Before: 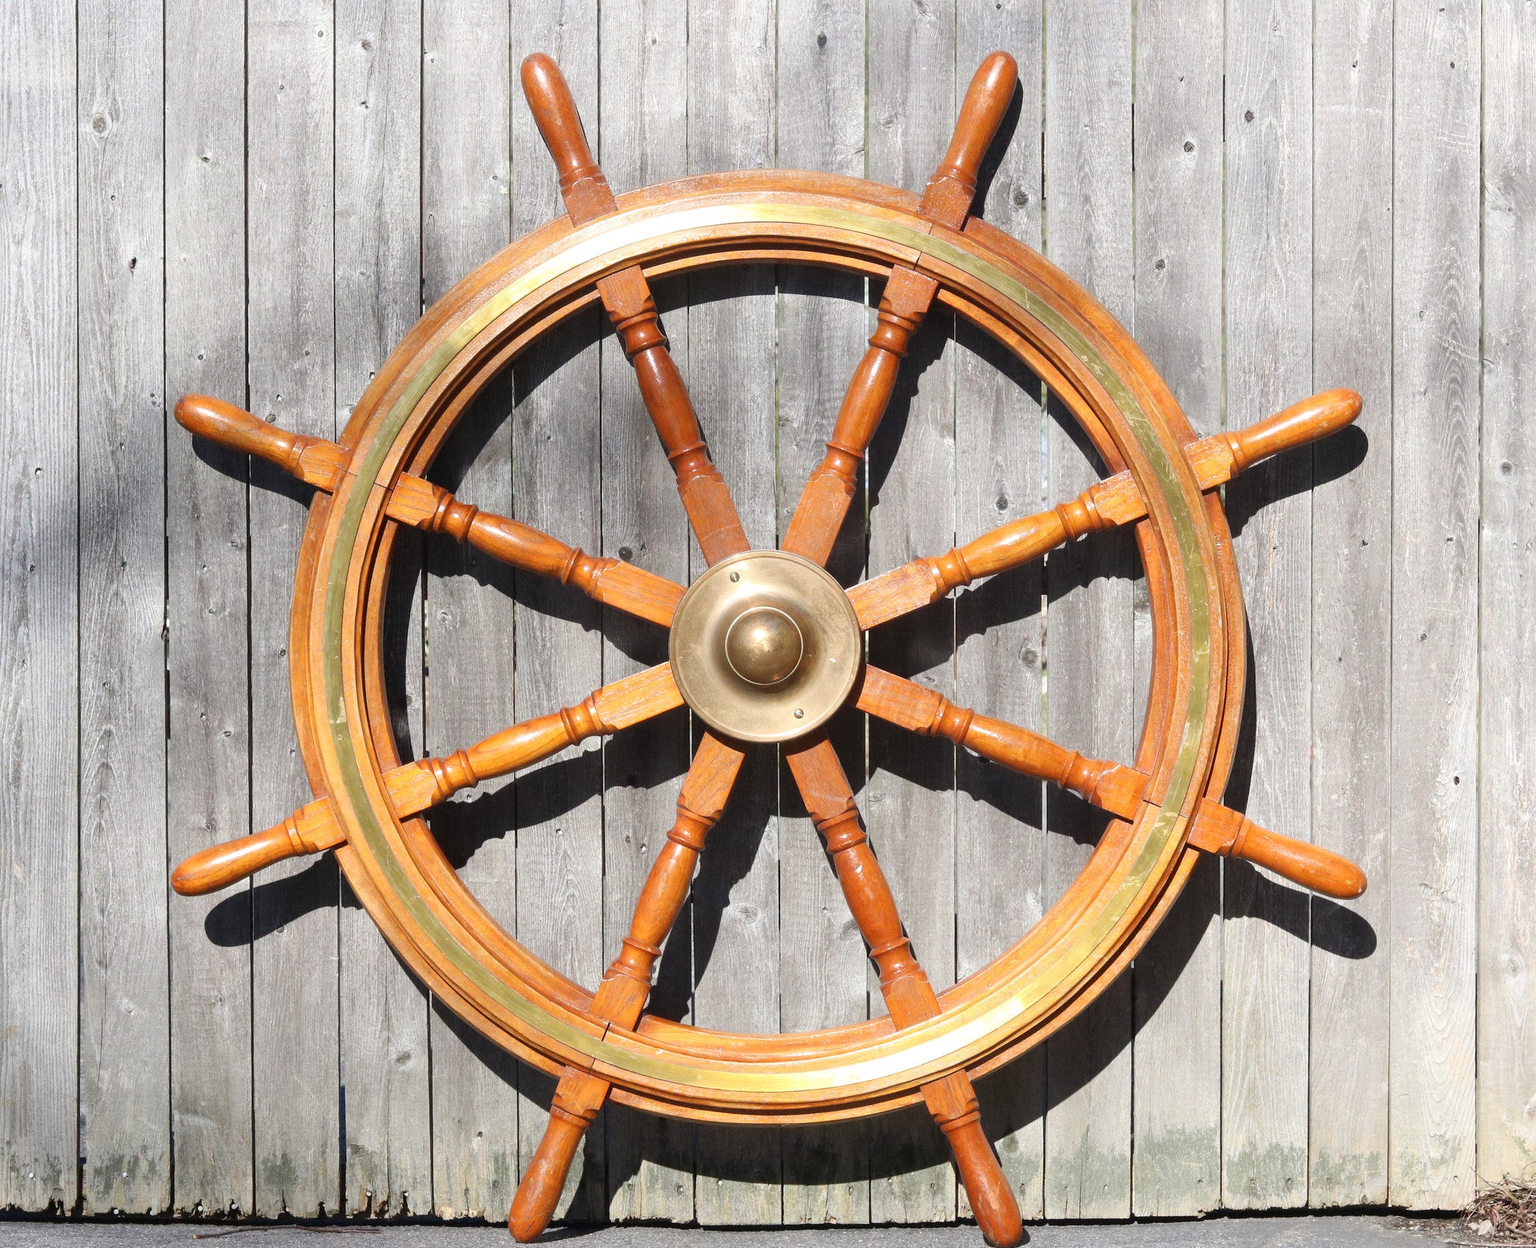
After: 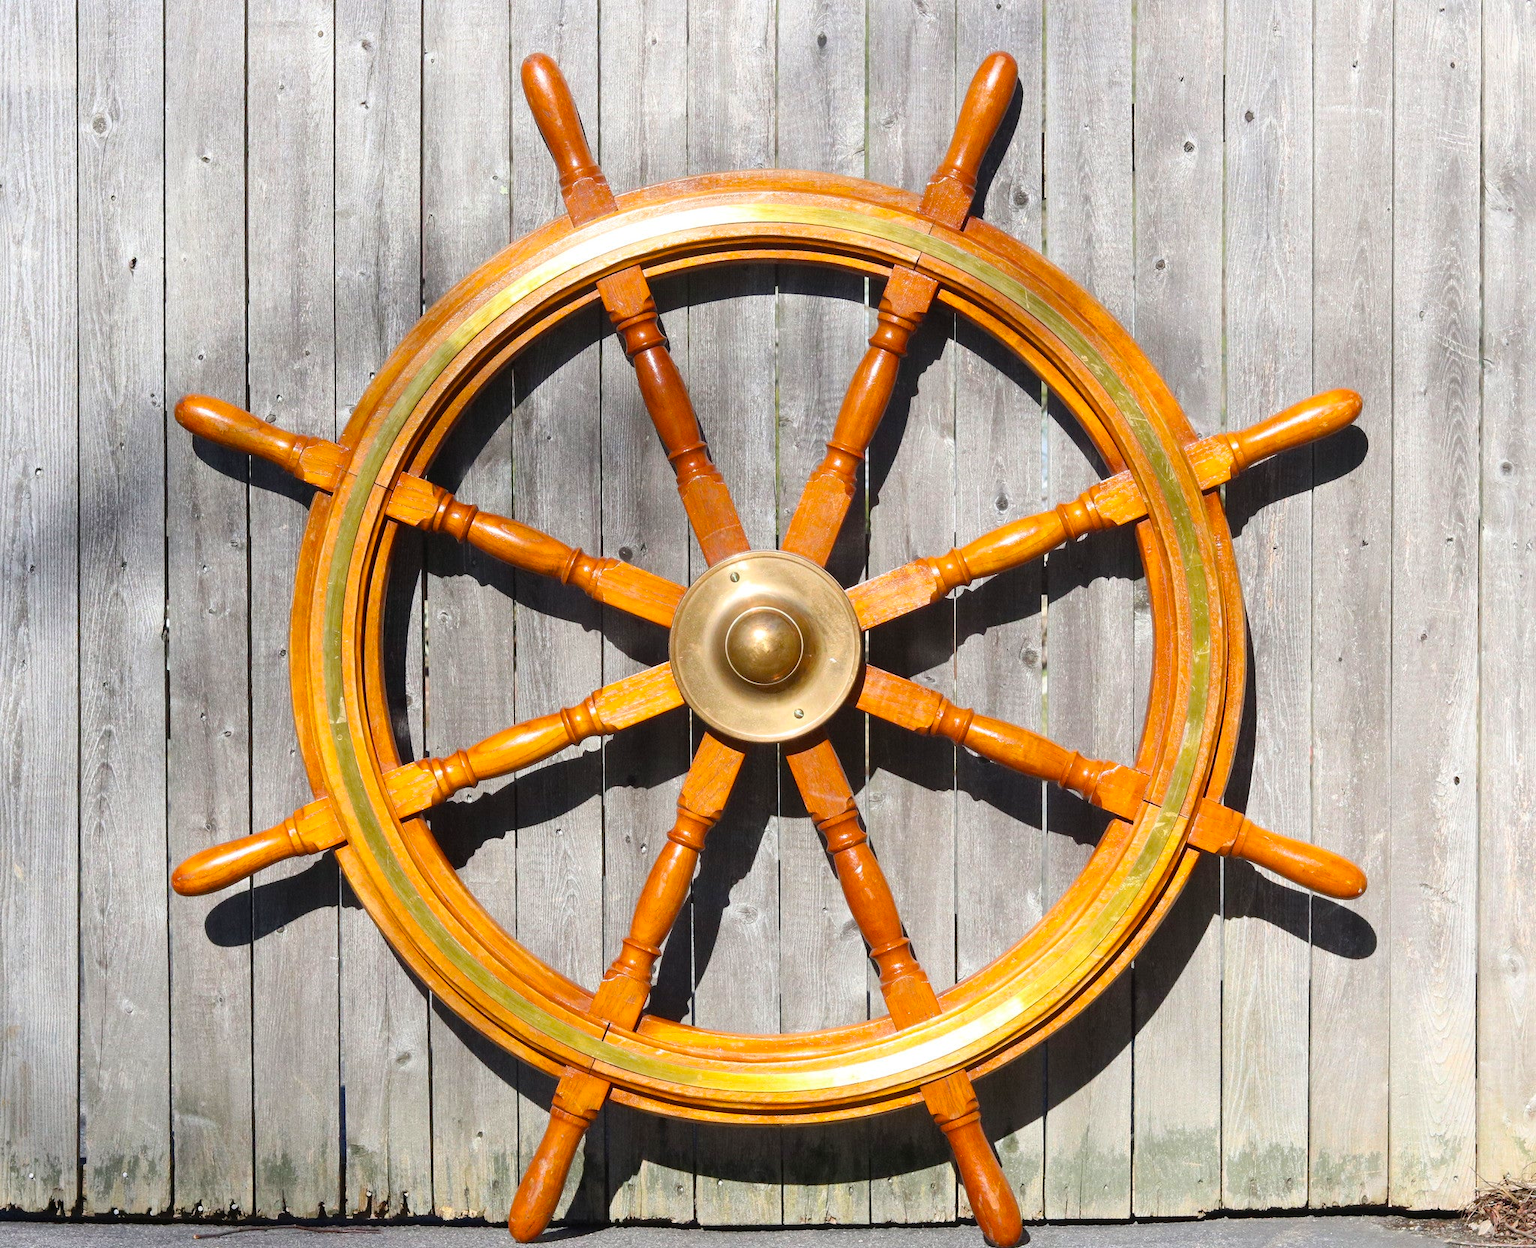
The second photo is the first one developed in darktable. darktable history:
levels: mode automatic, levels [0, 0.492, 0.984]
color balance rgb: perceptual saturation grading › global saturation 41.618%
